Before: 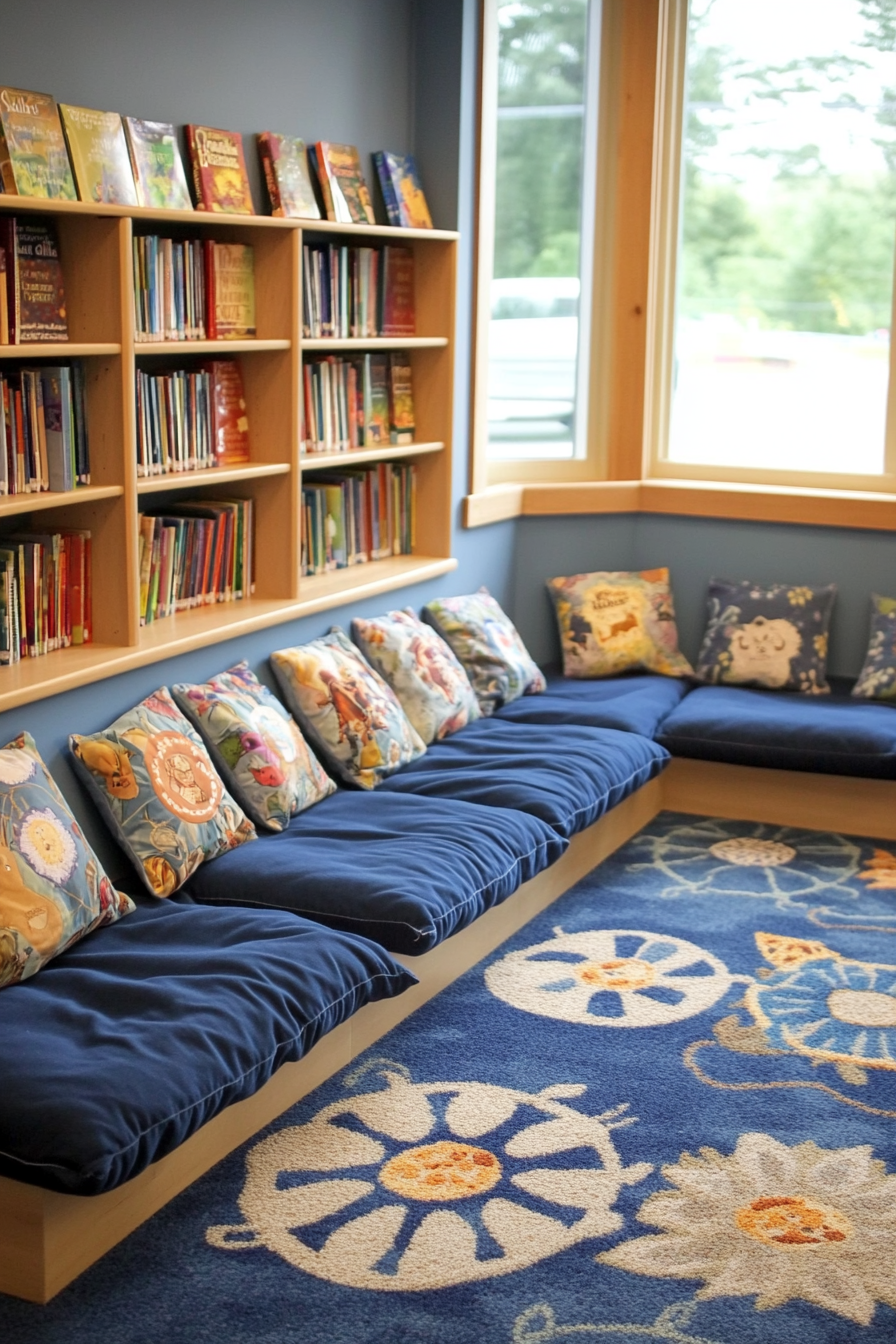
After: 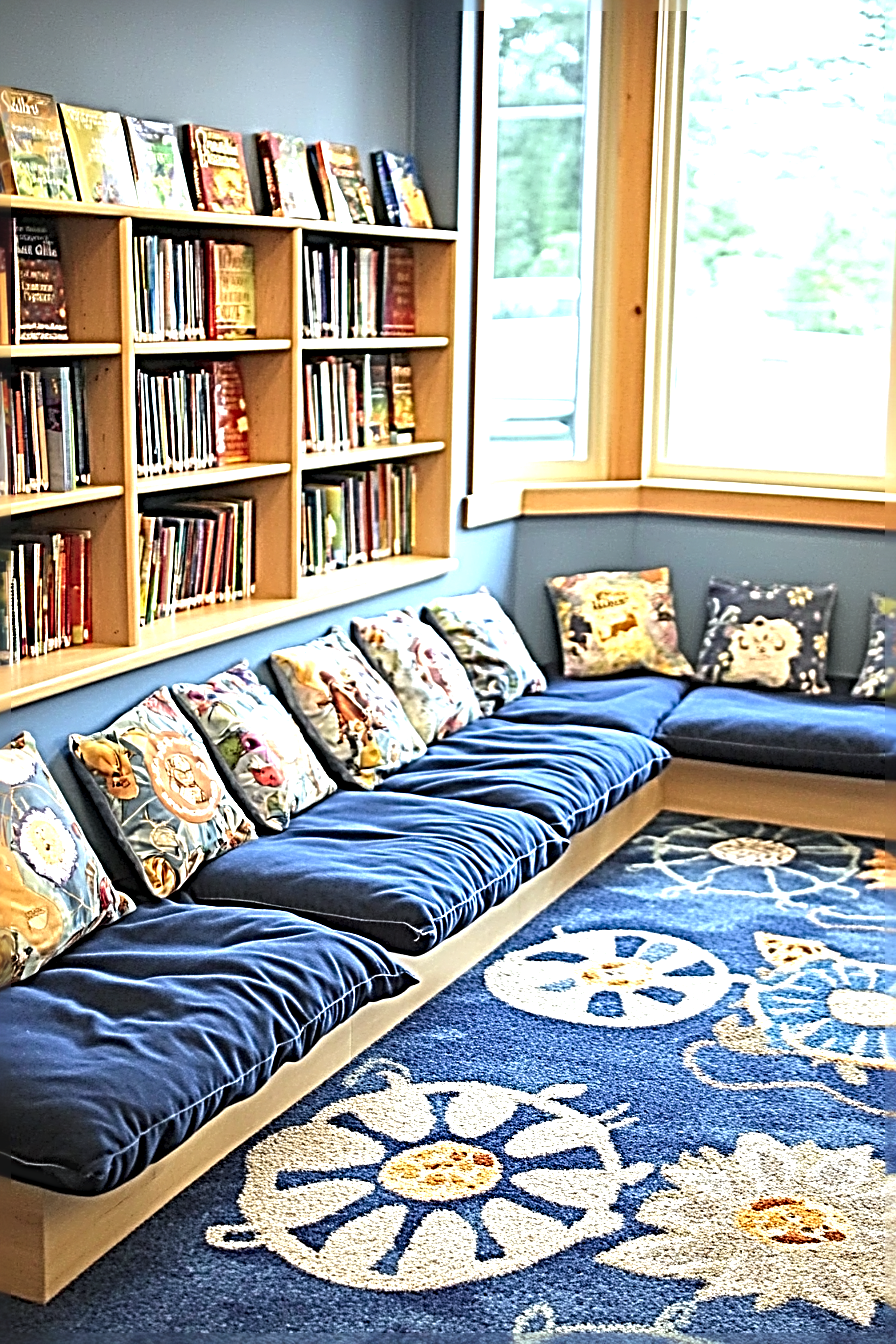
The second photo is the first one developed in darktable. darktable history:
contrast equalizer: octaves 7, y [[0.6 ×6], [0.55 ×6], [0 ×6], [0 ×6], [0 ×6]], mix 0.3
white balance: red 0.925, blue 1.046
sharpen: radius 4.001, amount 2
exposure: black level correction -0.005, exposure 1 EV, compensate highlight preservation false
